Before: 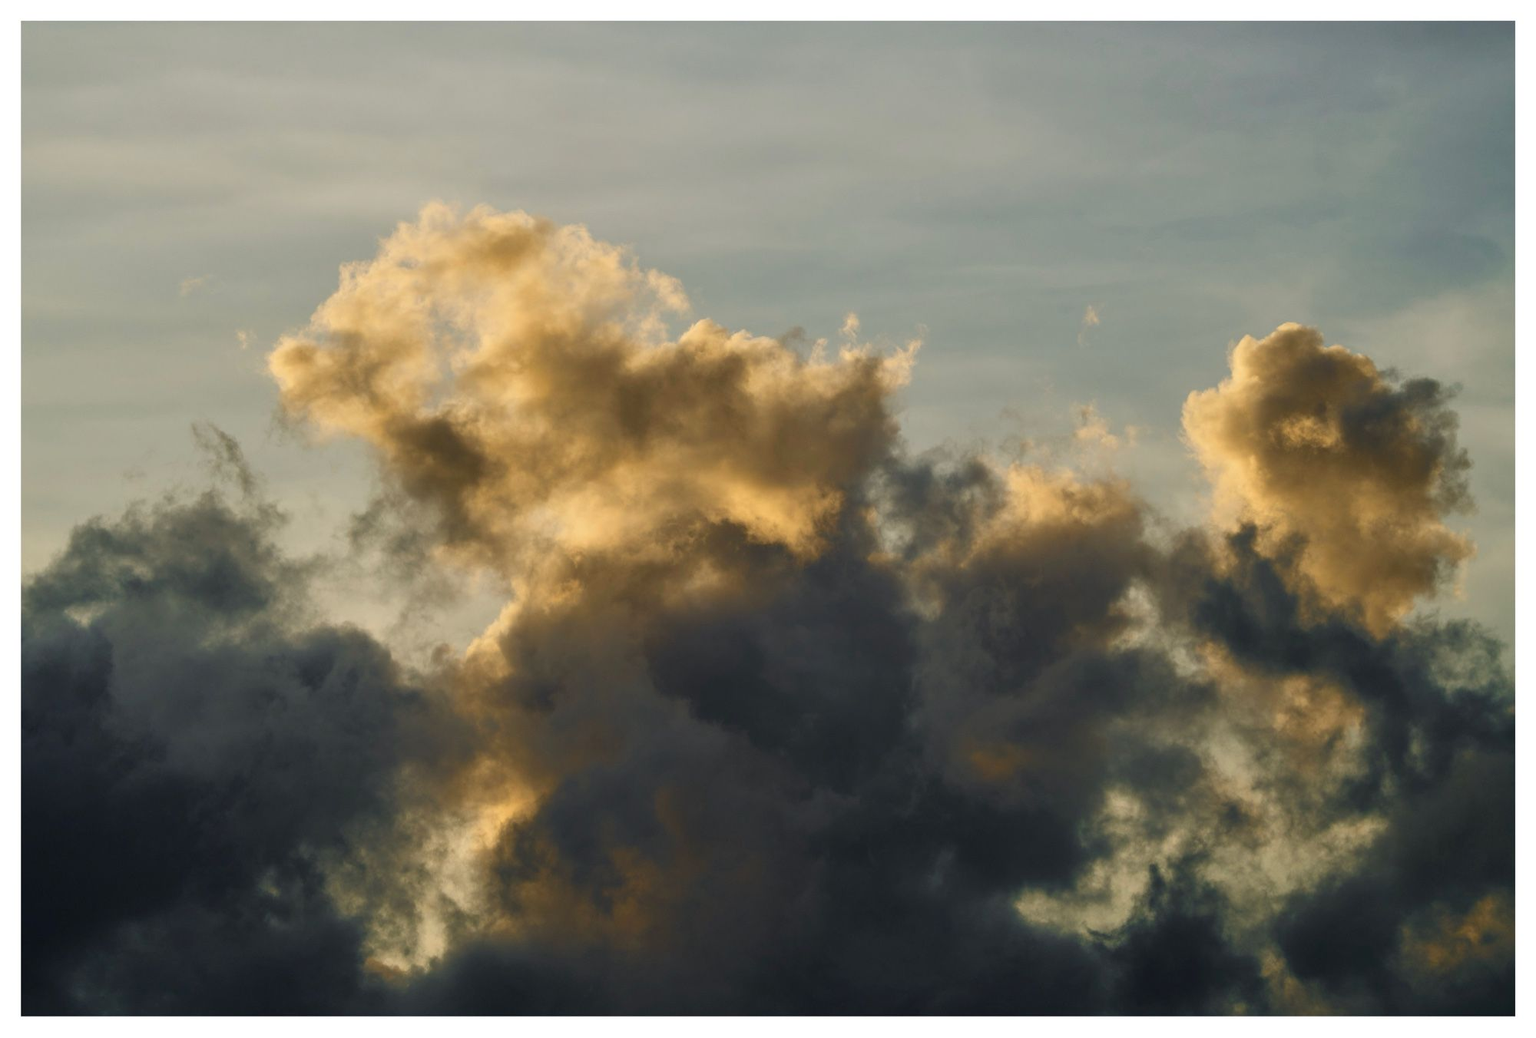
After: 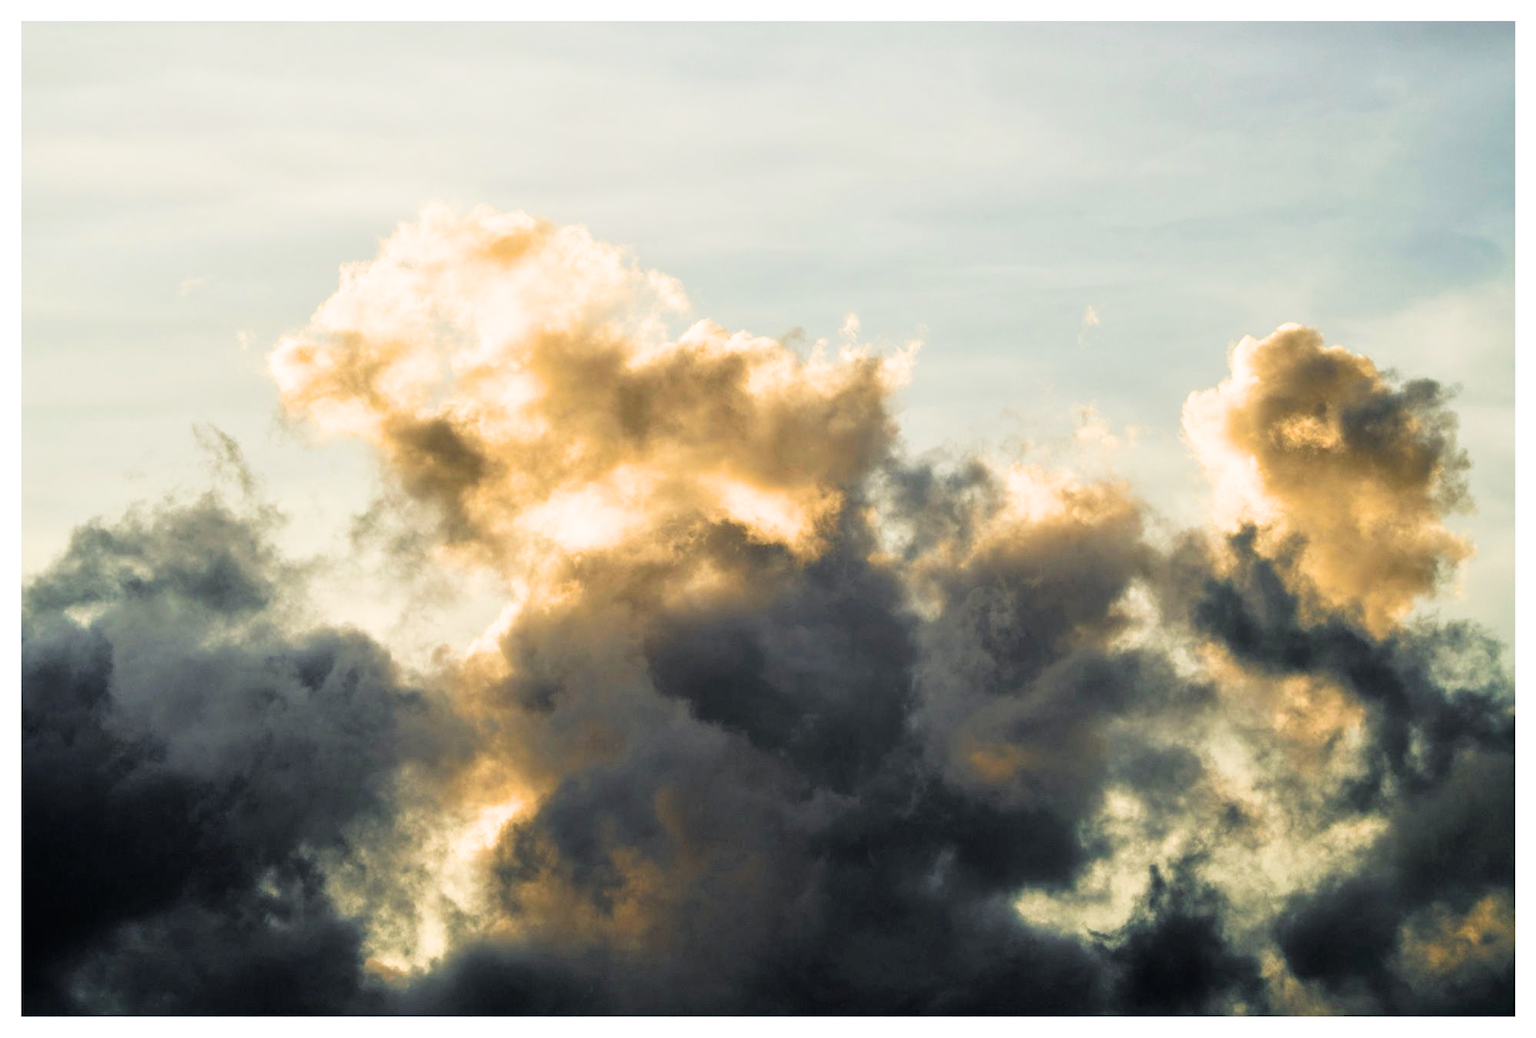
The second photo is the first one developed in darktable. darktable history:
color zones: mix 42.1%
filmic rgb: black relative exposure -5.01 EV, white relative exposure 3.53 EV, hardness 3.18, contrast 1.296, highlights saturation mix -49.89%
exposure: black level correction 0, exposure 1.286 EV, compensate highlight preservation false
